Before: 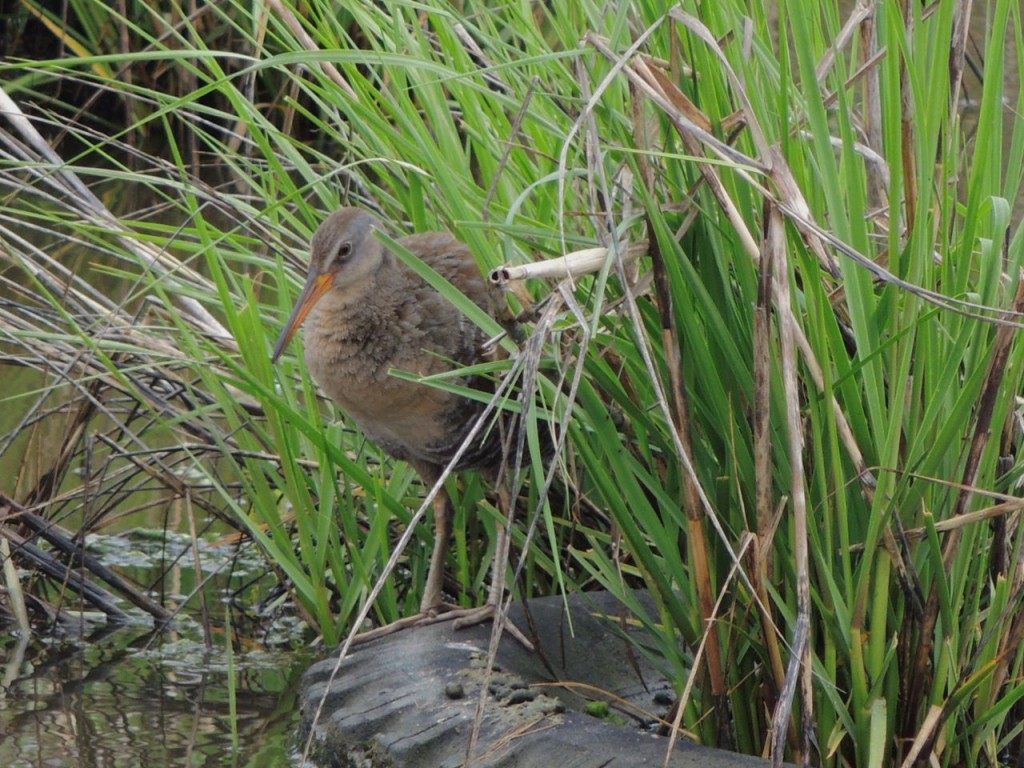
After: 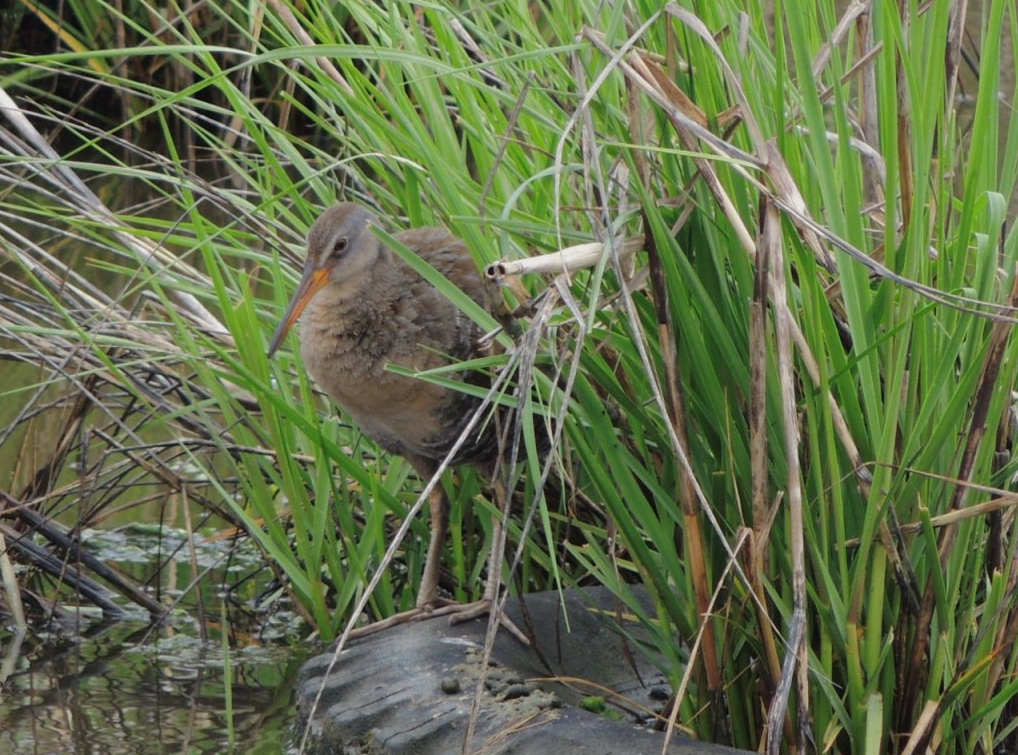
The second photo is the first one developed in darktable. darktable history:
crop: left 0.434%, top 0.737%, right 0.145%, bottom 0.862%
